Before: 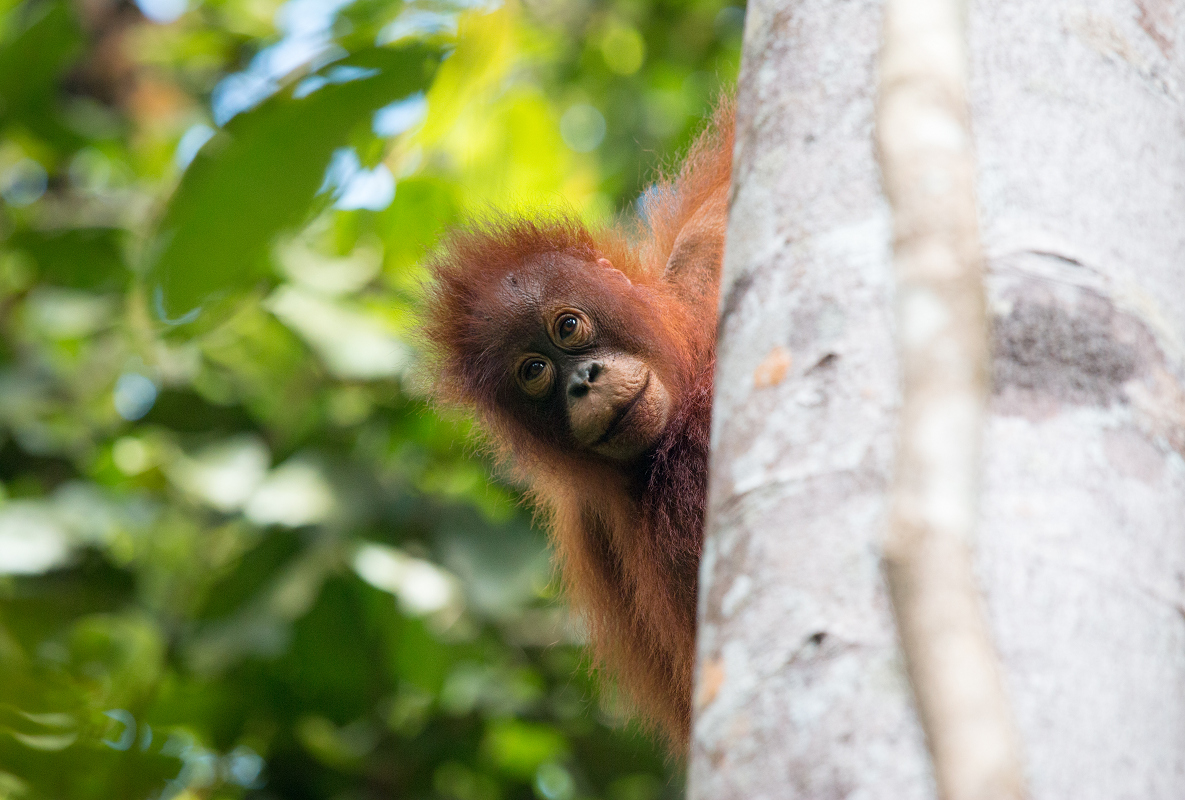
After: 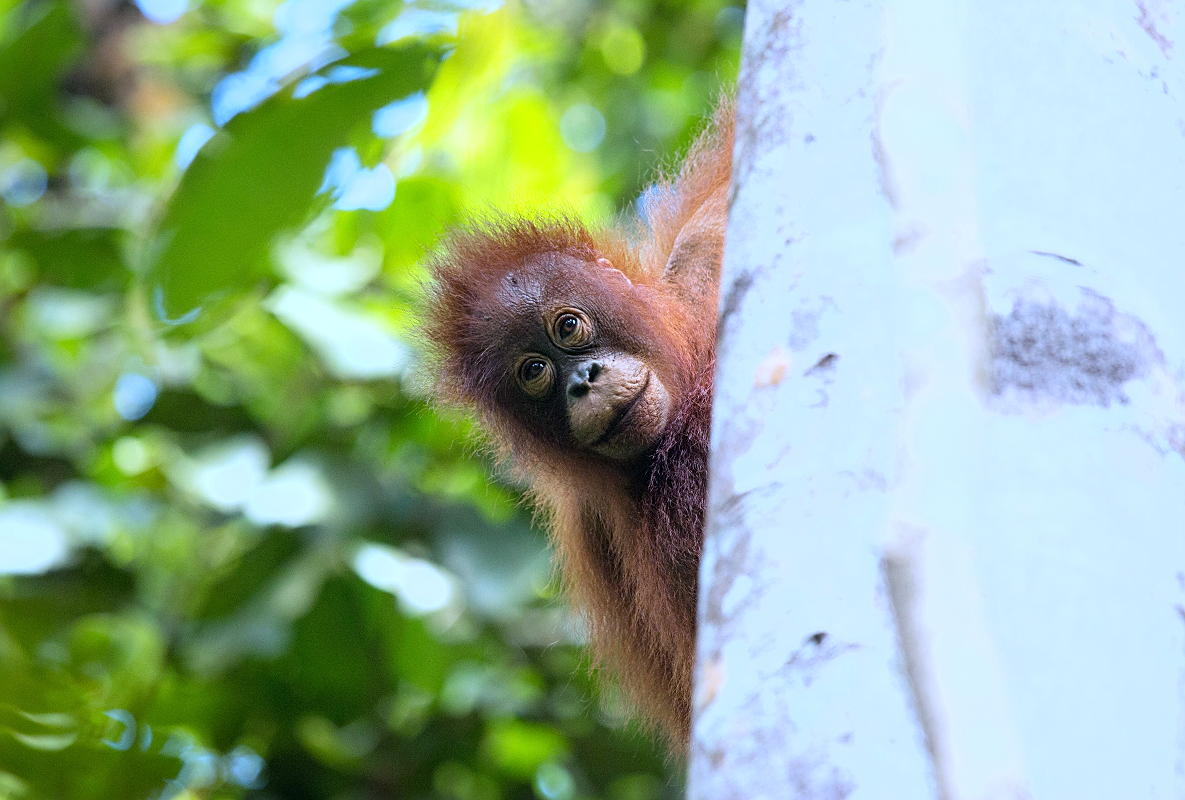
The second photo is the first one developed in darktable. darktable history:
sharpen: on, module defaults
tone curve: curves: ch0 [(0, 0) (0.541, 0.628) (0.906, 0.997)]
white balance: red 0.871, blue 1.249
